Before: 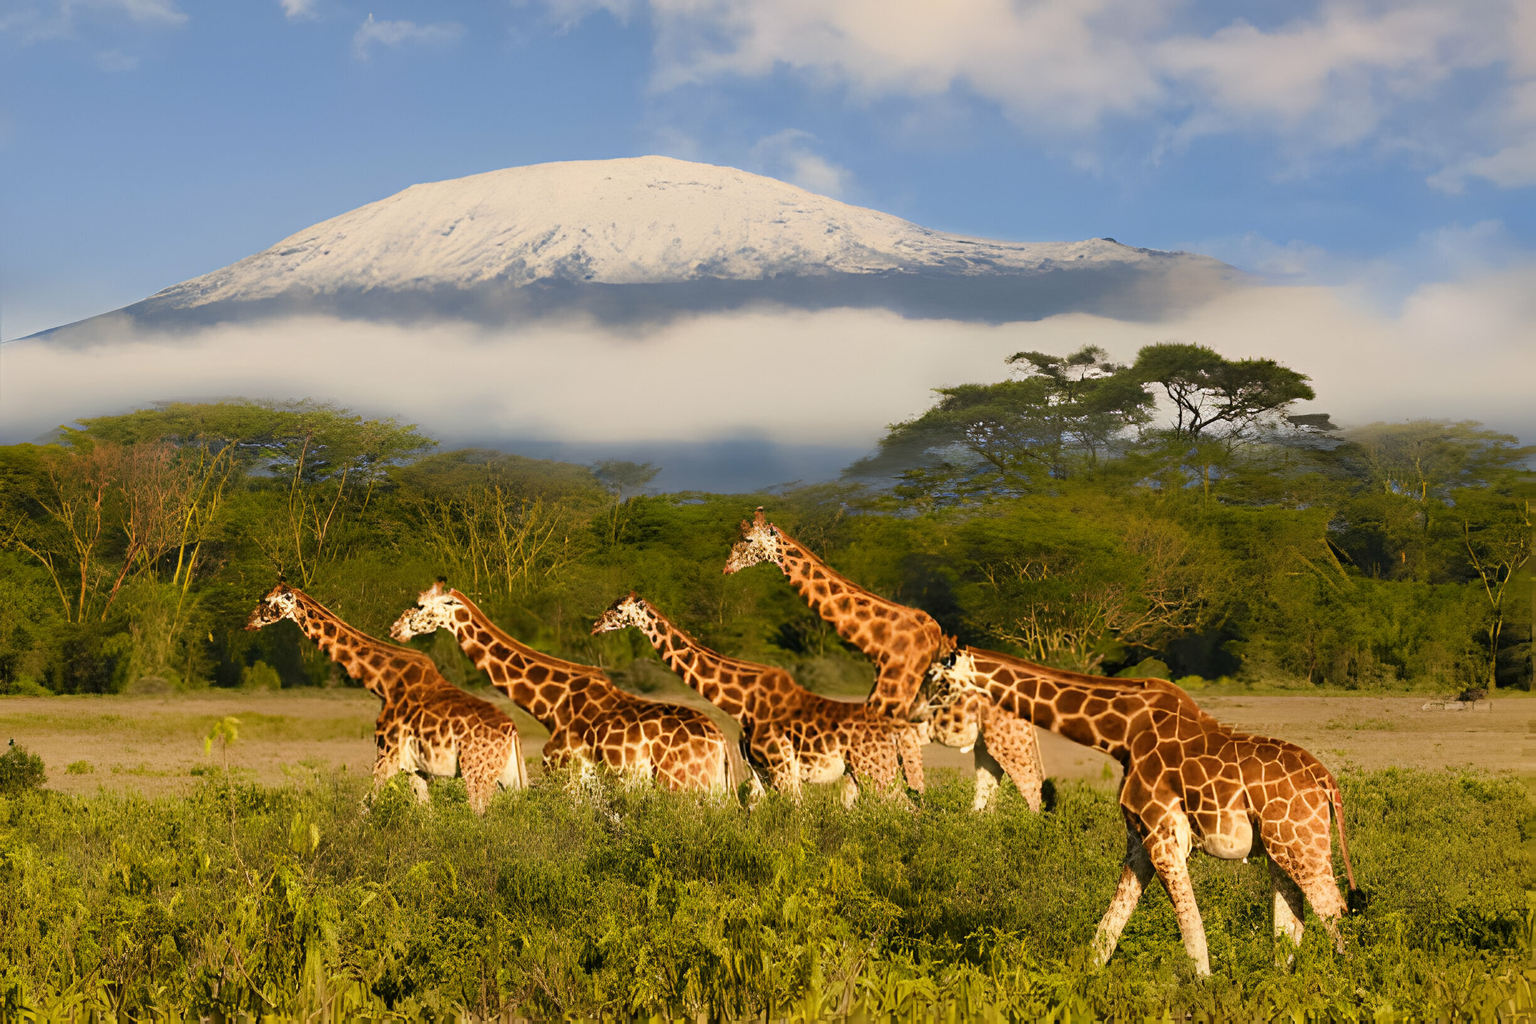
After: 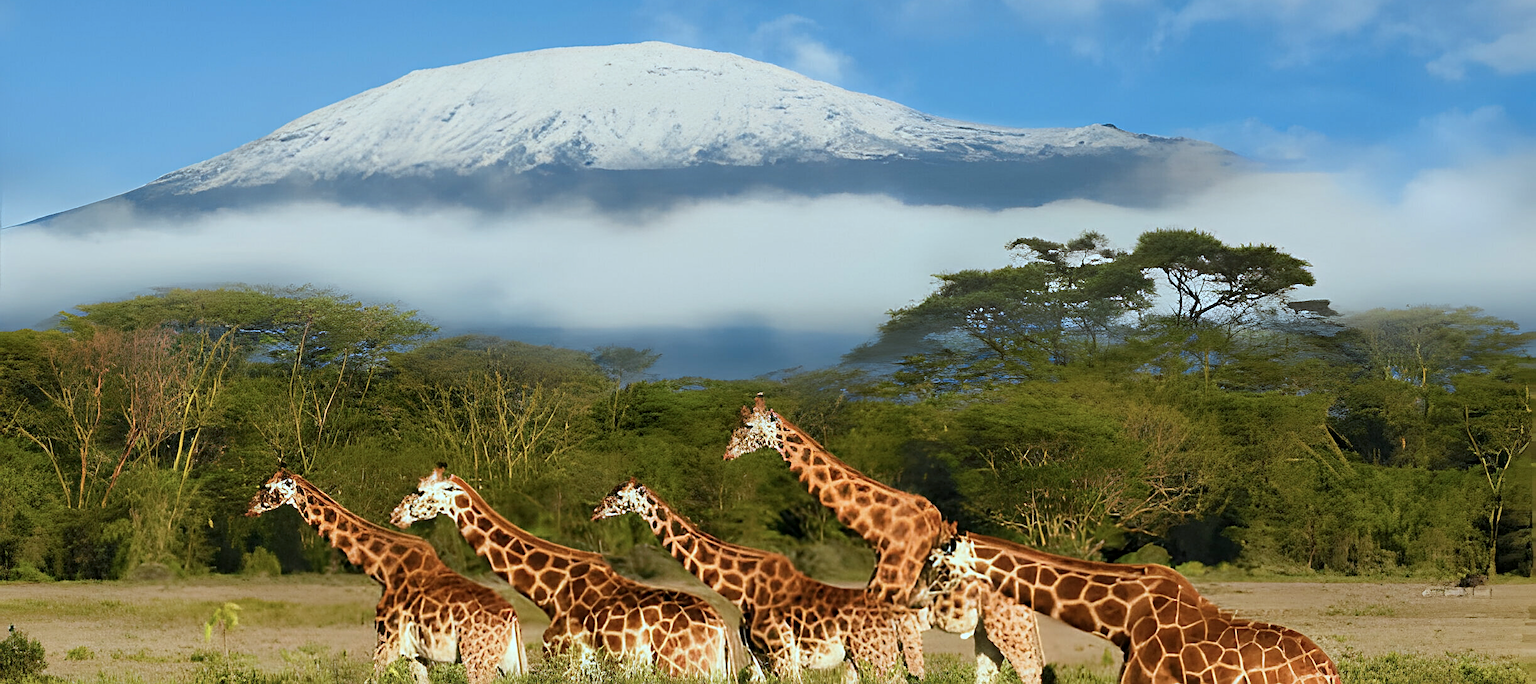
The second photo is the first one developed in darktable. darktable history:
sharpen: on, module defaults
crop: top 11.156%, bottom 21.937%
color correction: highlights a* -10.51, highlights b* -19.33
local contrast: highlights 105%, shadows 100%, detail 120%, midtone range 0.2
